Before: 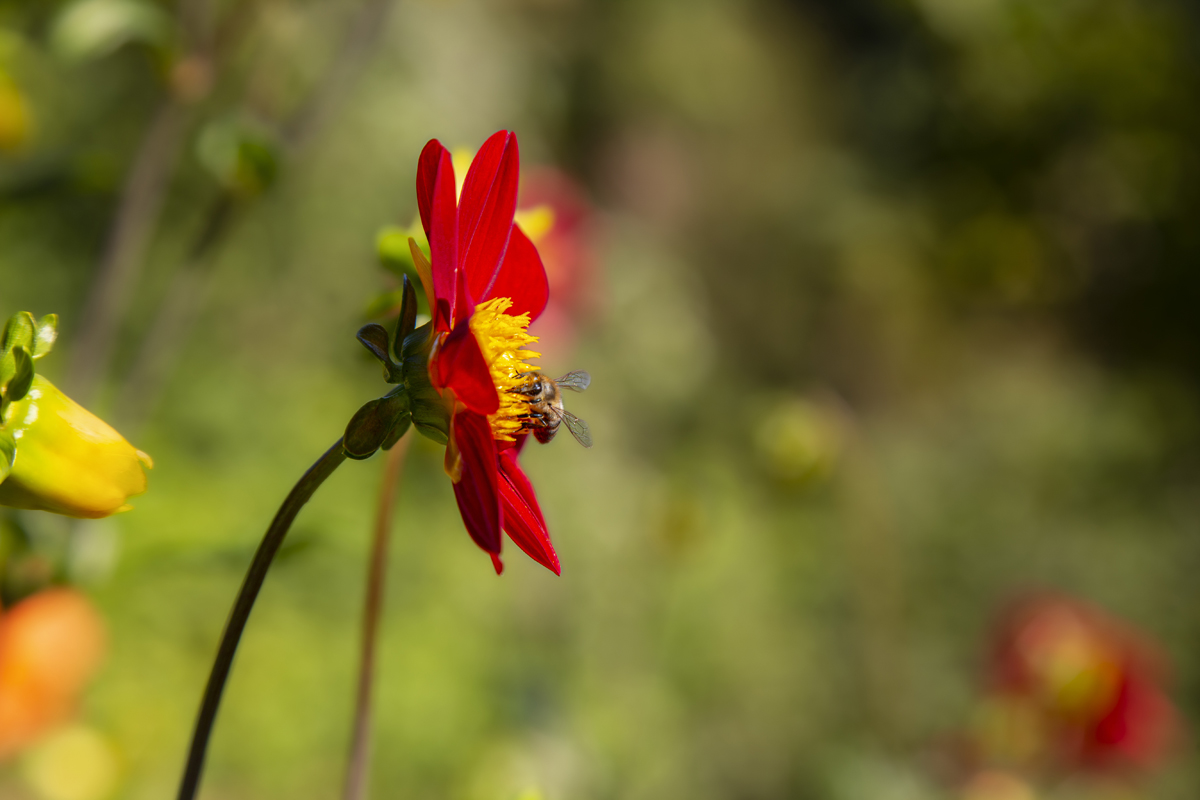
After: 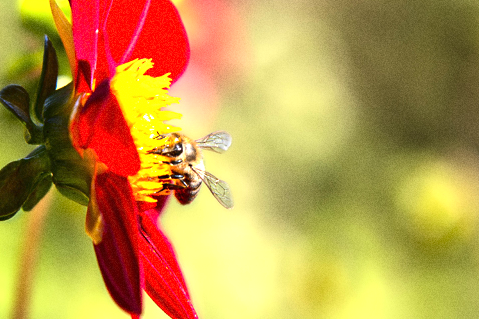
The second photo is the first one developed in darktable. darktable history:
crop: left 30%, top 30%, right 30%, bottom 30%
grain: coarseness 0.09 ISO
tone equalizer: -8 EV -0.75 EV, -7 EV -0.7 EV, -6 EV -0.6 EV, -5 EV -0.4 EV, -3 EV 0.4 EV, -2 EV 0.6 EV, -1 EV 0.7 EV, +0 EV 0.75 EV, edges refinement/feathering 500, mask exposure compensation -1.57 EV, preserve details no
exposure: black level correction 0, exposure 1 EV, compensate exposure bias true, compensate highlight preservation false
